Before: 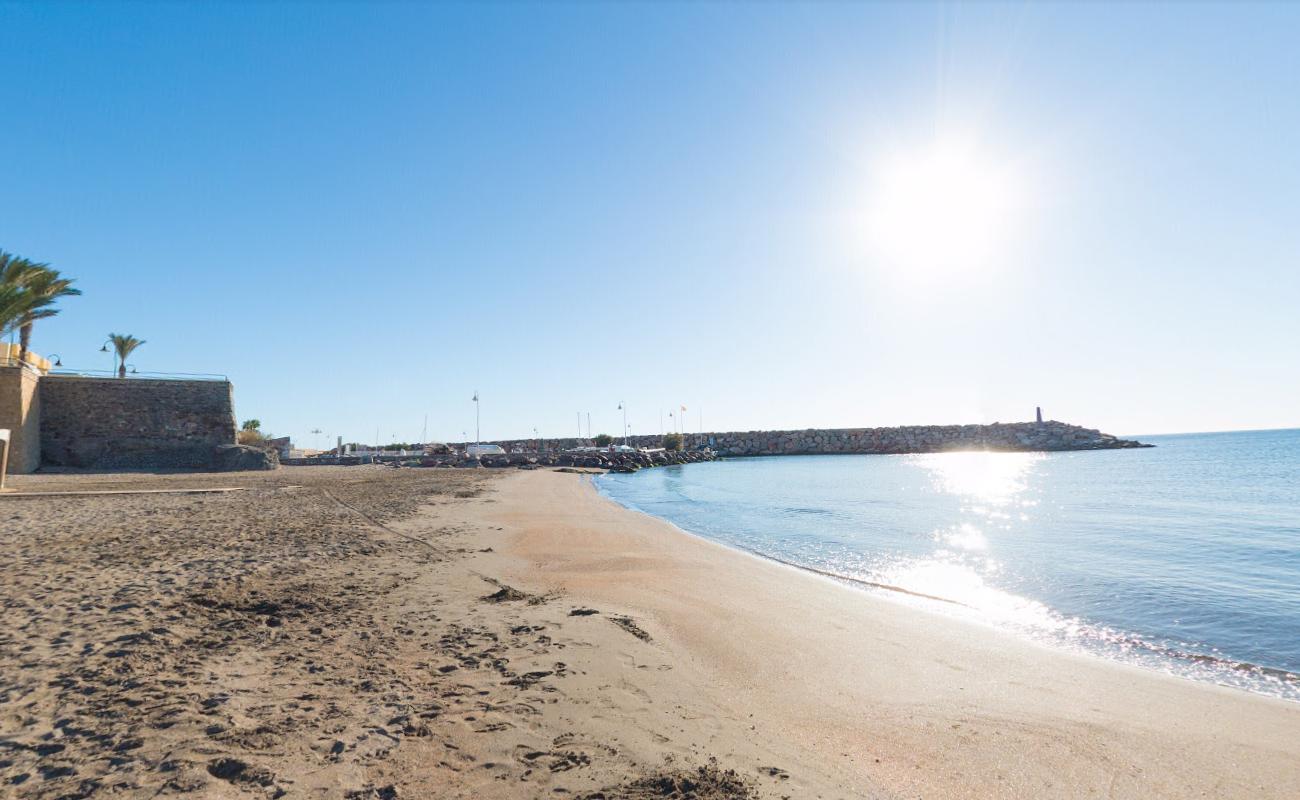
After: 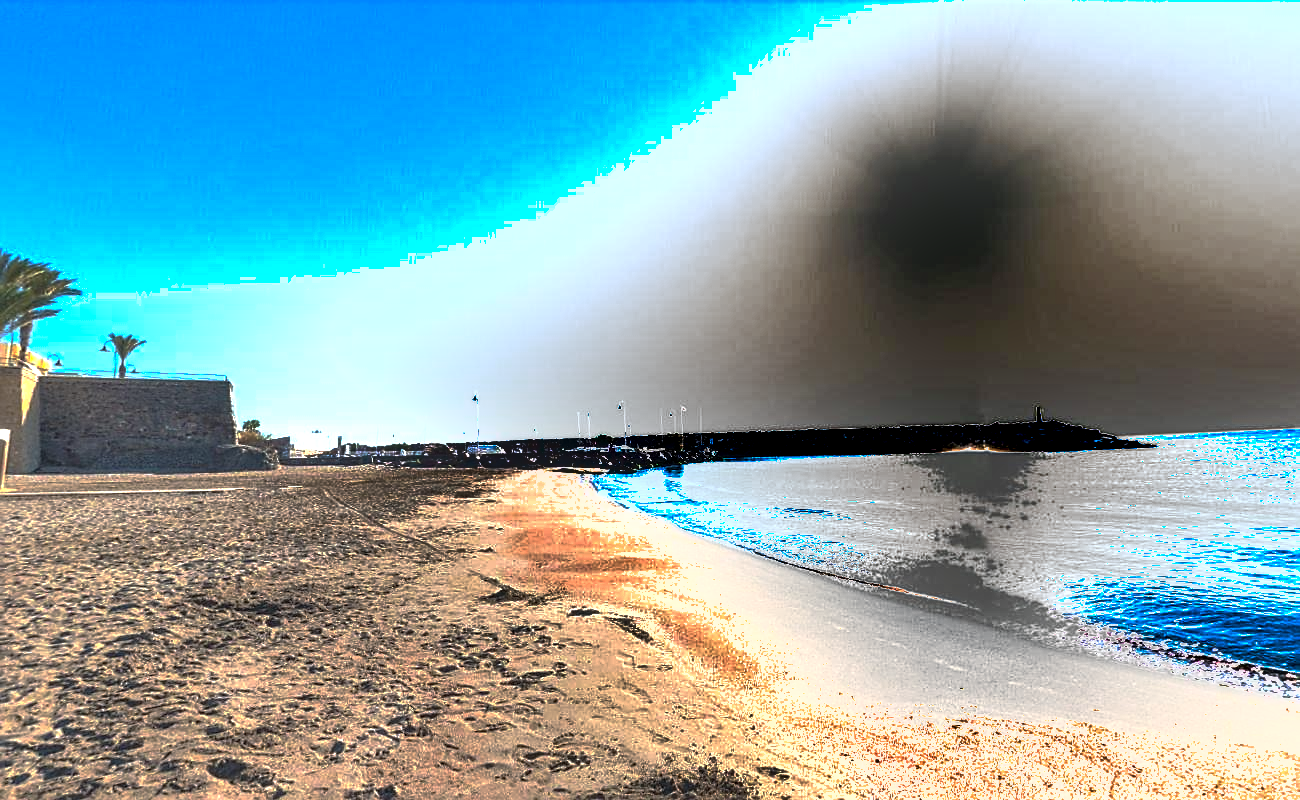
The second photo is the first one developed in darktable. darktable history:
local contrast: on, module defaults
shadows and highlights: shadows 39.64, highlights -53.72, low approximation 0.01, soften with gaussian
sharpen: amount 0.569
contrast brightness saturation: contrast 0.047, brightness 0.069, saturation 0.006
base curve: curves: ch0 [(0, 0) (0.841, 0.609) (1, 1)], preserve colors none
exposure: black level correction -0.006, exposure 1 EV, compensate exposure bias true, compensate highlight preservation false
